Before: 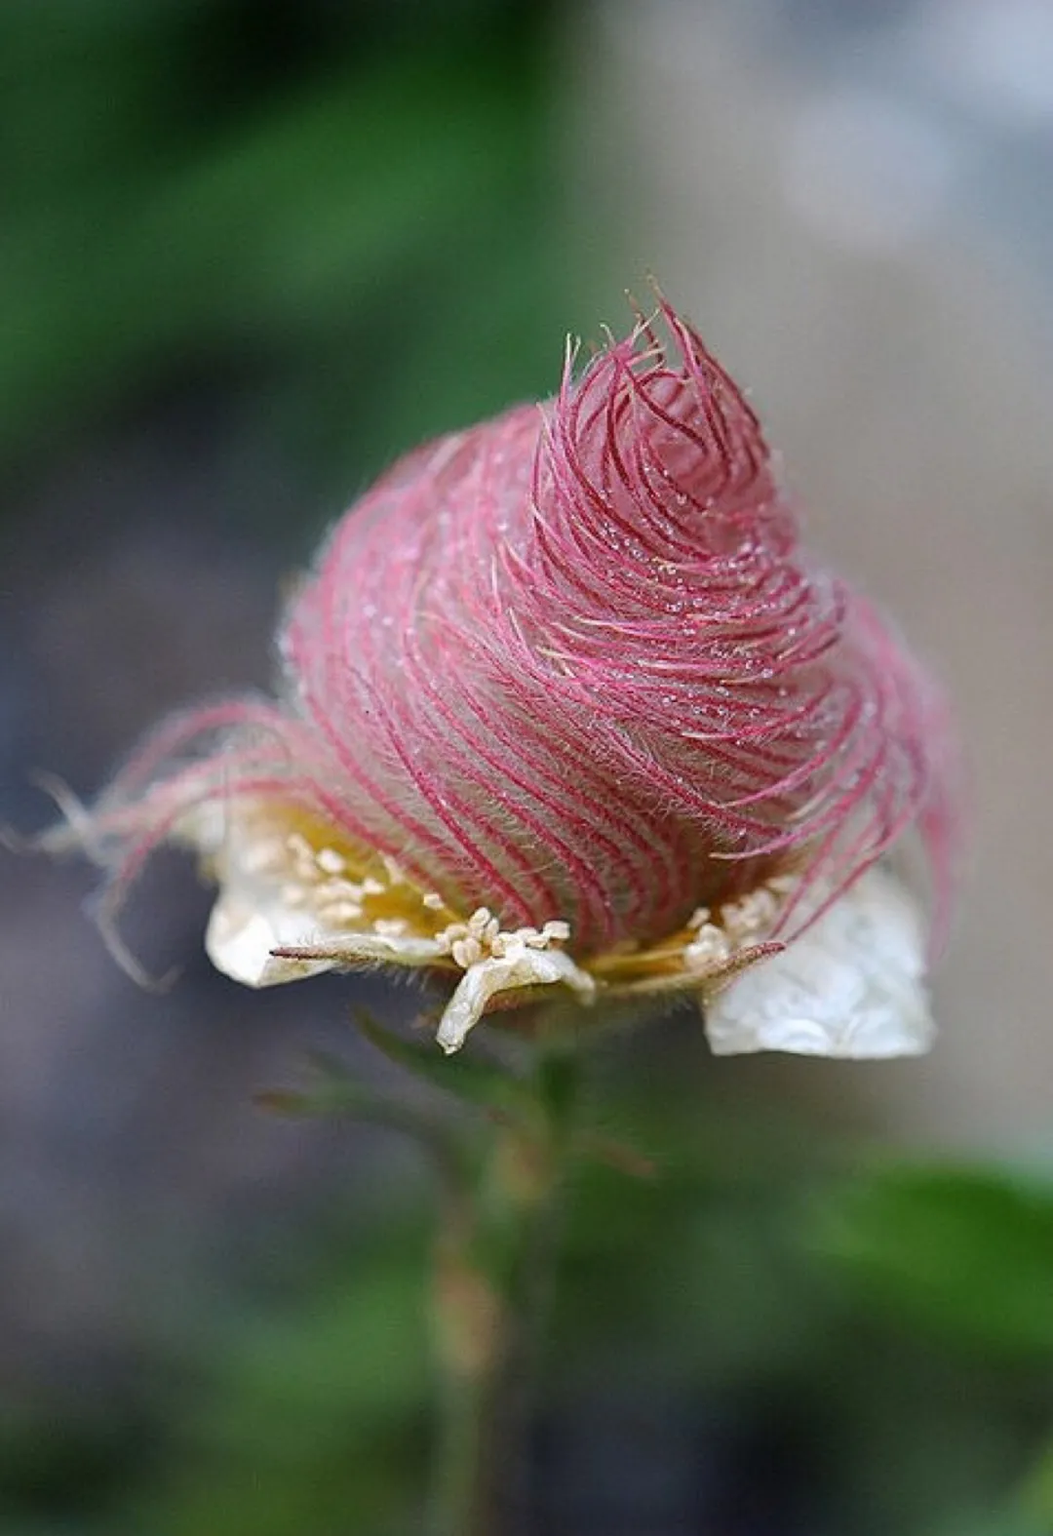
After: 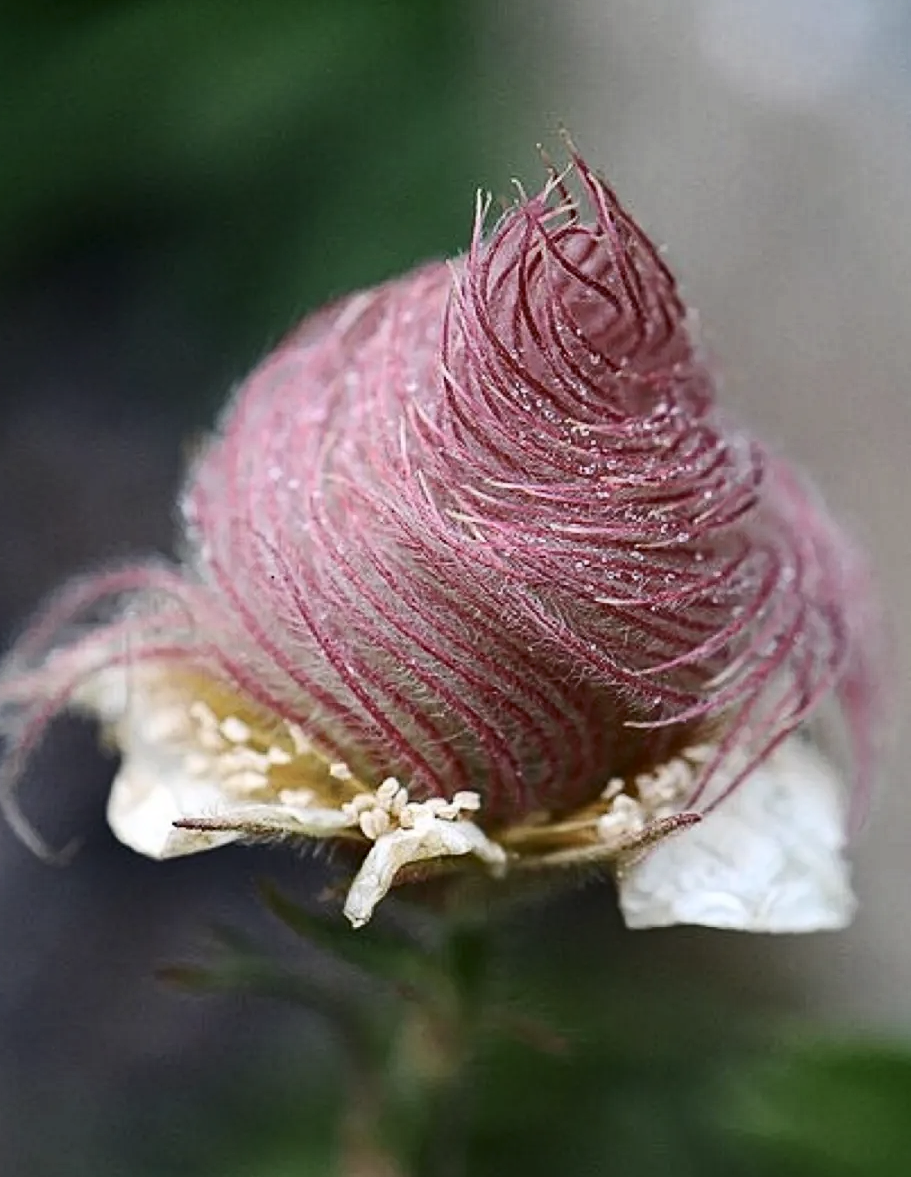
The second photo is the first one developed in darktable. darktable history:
haze removal: adaptive false
contrast brightness saturation: contrast 0.247, saturation -0.322
crop and rotate: left 9.701%, top 9.77%, right 5.891%, bottom 15.48%
